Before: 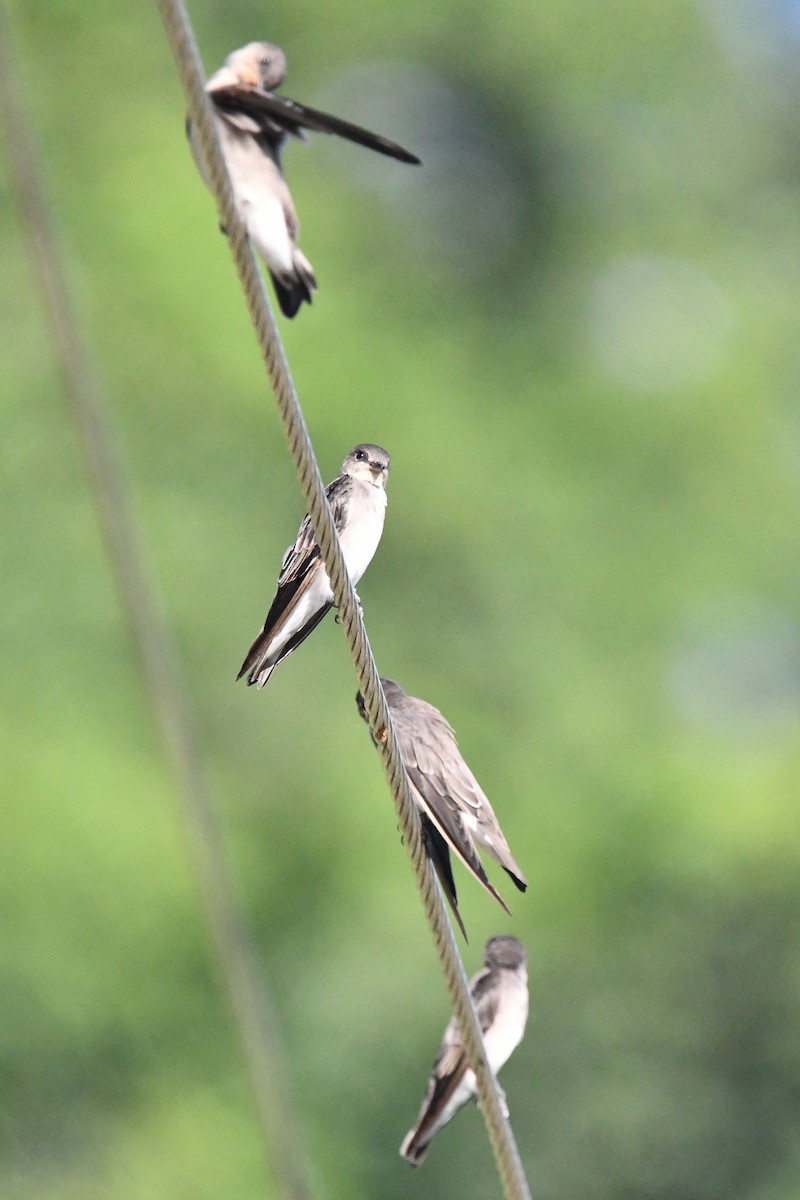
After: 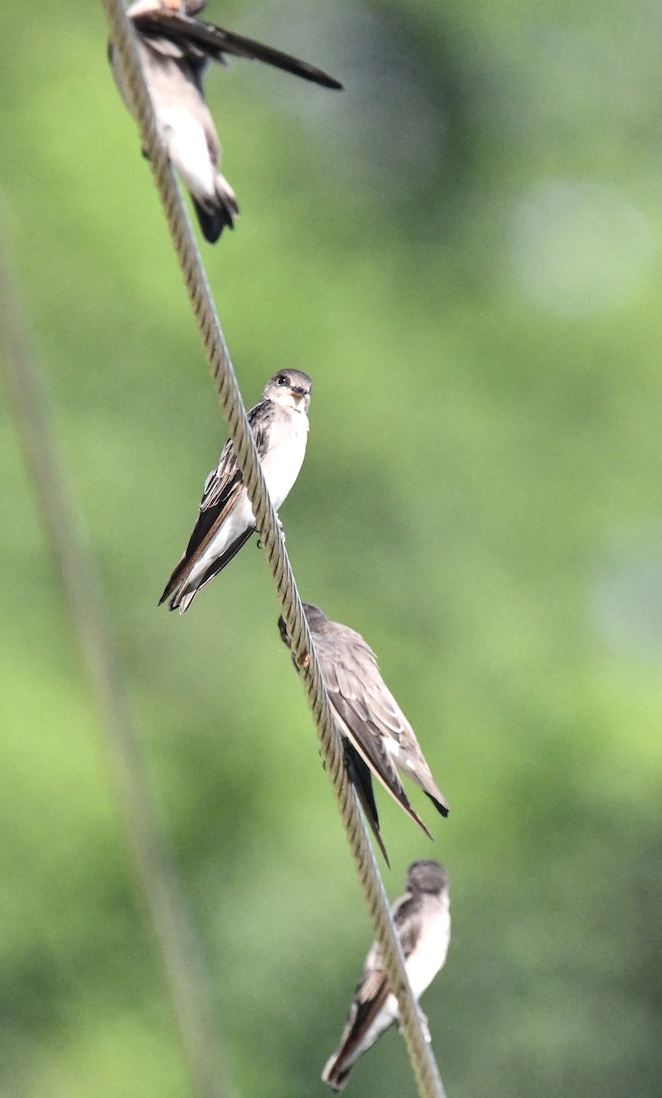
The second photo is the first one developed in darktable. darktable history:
crop: left 9.807%, top 6.259%, right 7.334%, bottom 2.177%
local contrast: on, module defaults
